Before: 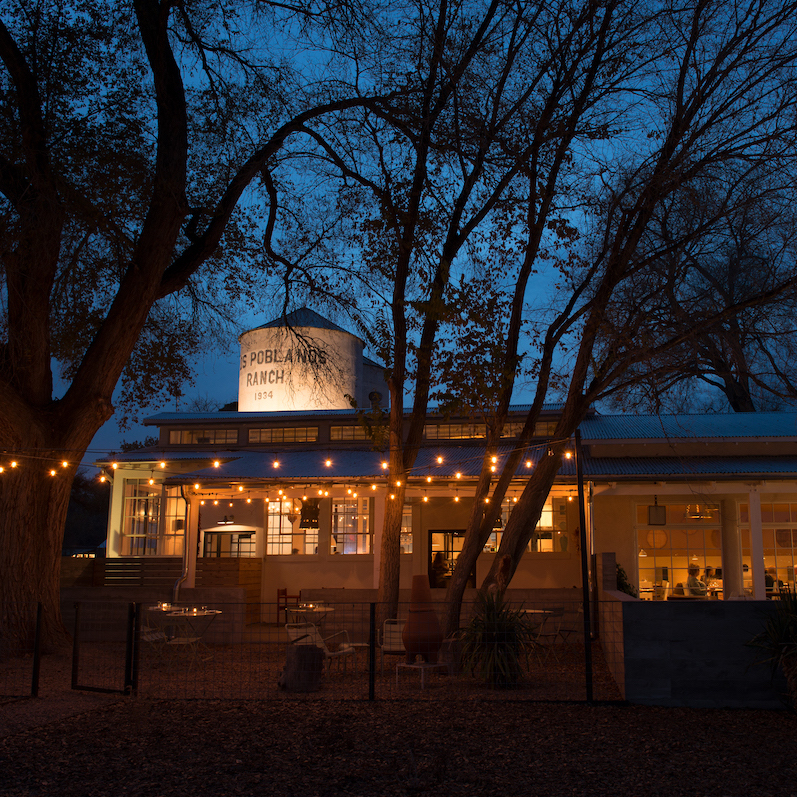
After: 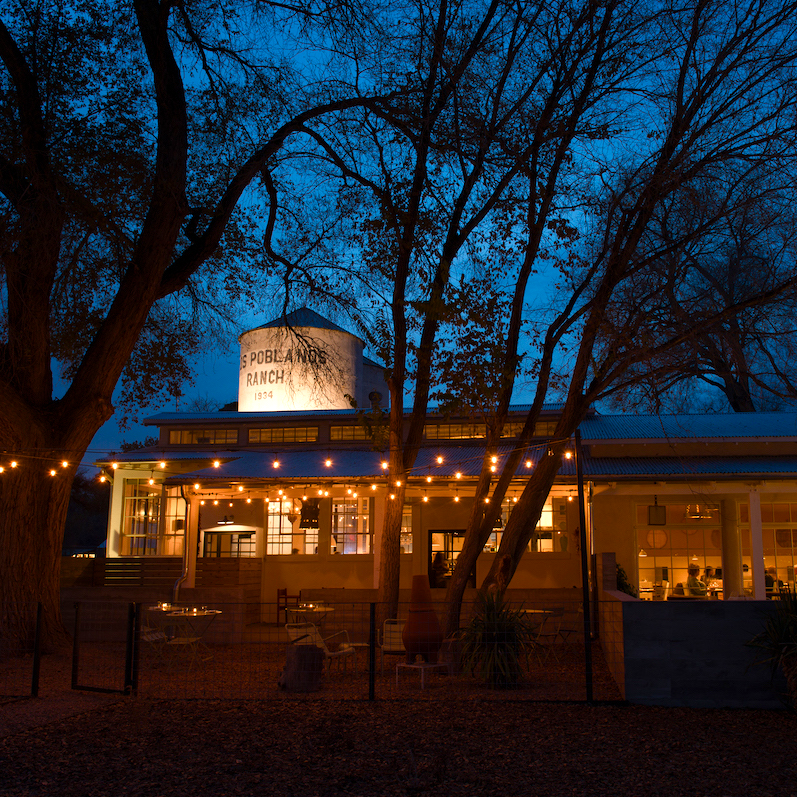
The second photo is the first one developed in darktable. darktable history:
color balance rgb: linear chroma grading › global chroma 8.923%, perceptual saturation grading › global saturation 20%, perceptual saturation grading › highlights -49.653%, perceptual saturation grading › shadows 24.441%, perceptual brilliance grading › highlights 10.004%, perceptual brilliance grading › mid-tones 5.403%
